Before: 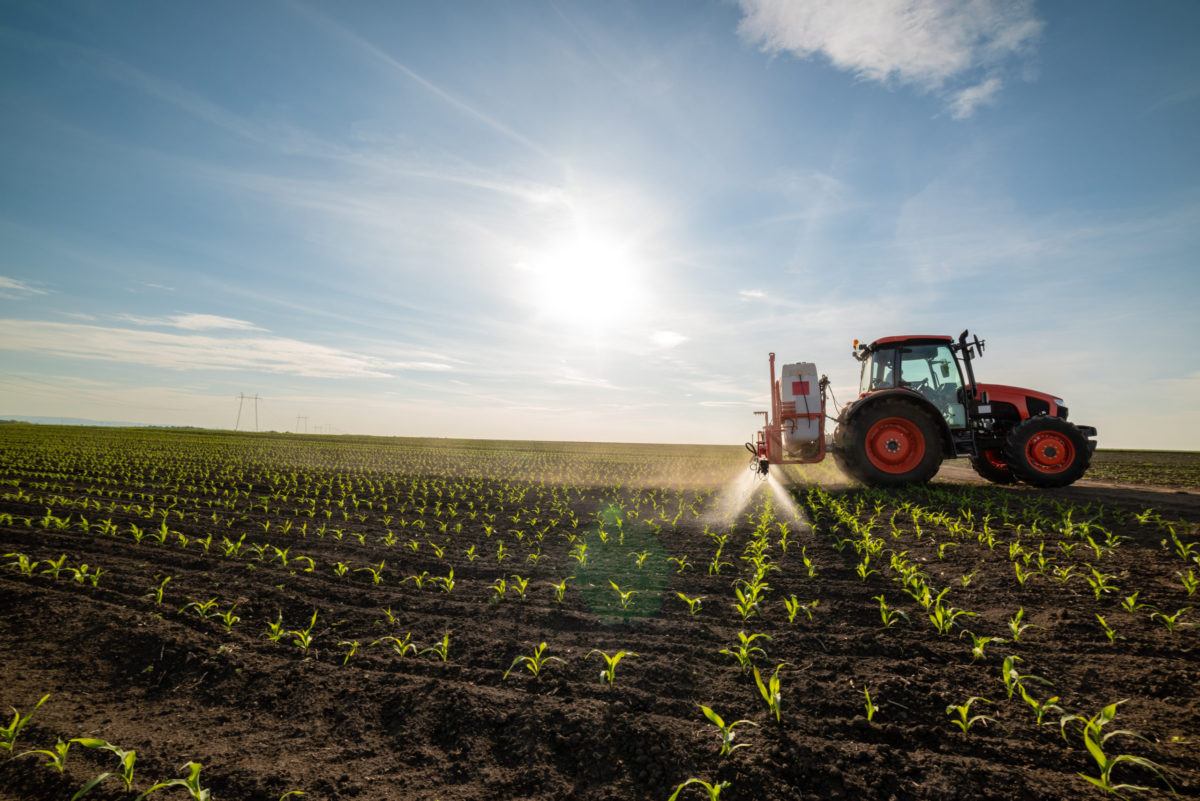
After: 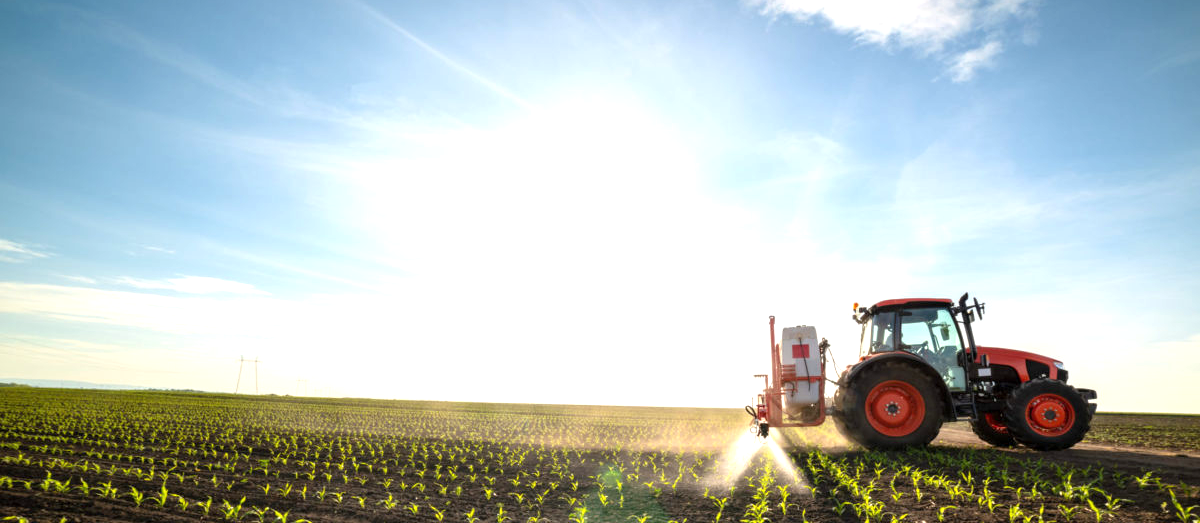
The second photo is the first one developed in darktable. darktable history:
exposure: black level correction 0.001, exposure 0.959 EV, compensate highlight preservation false
crop and rotate: top 4.749%, bottom 29.857%
